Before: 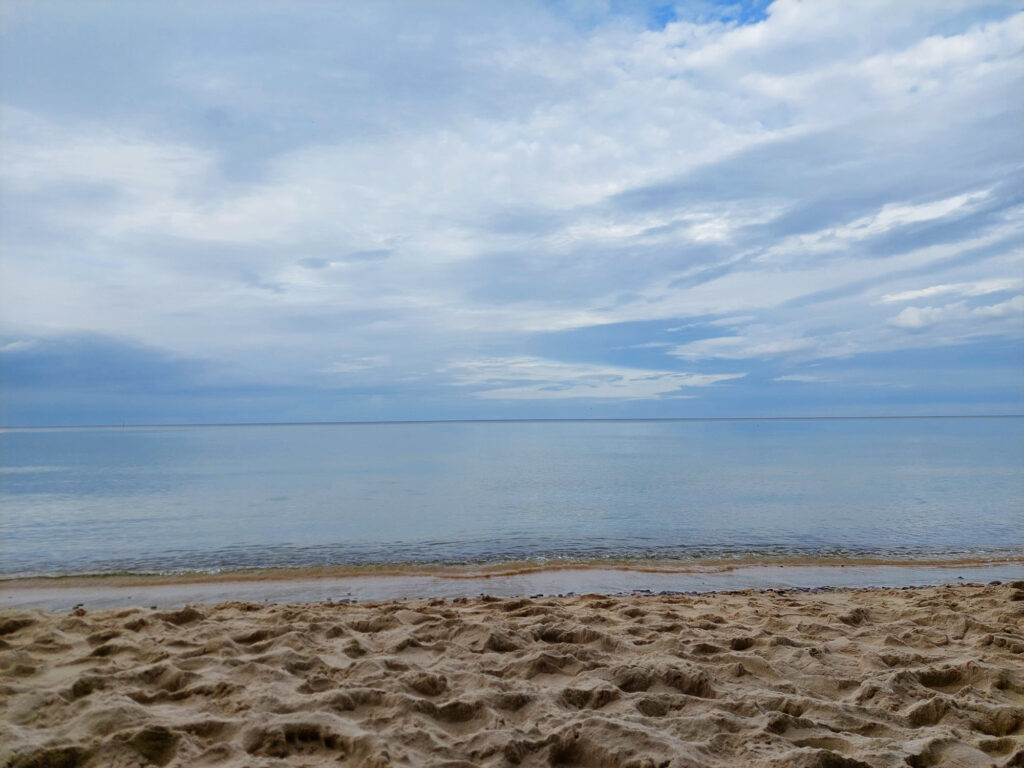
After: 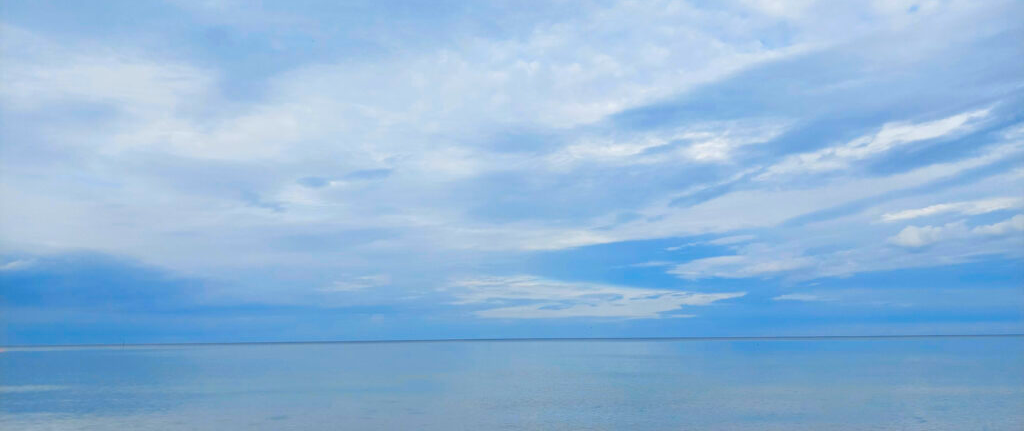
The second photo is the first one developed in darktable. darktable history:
contrast brightness saturation: saturation 0.5
crop and rotate: top 10.605%, bottom 33.274%
